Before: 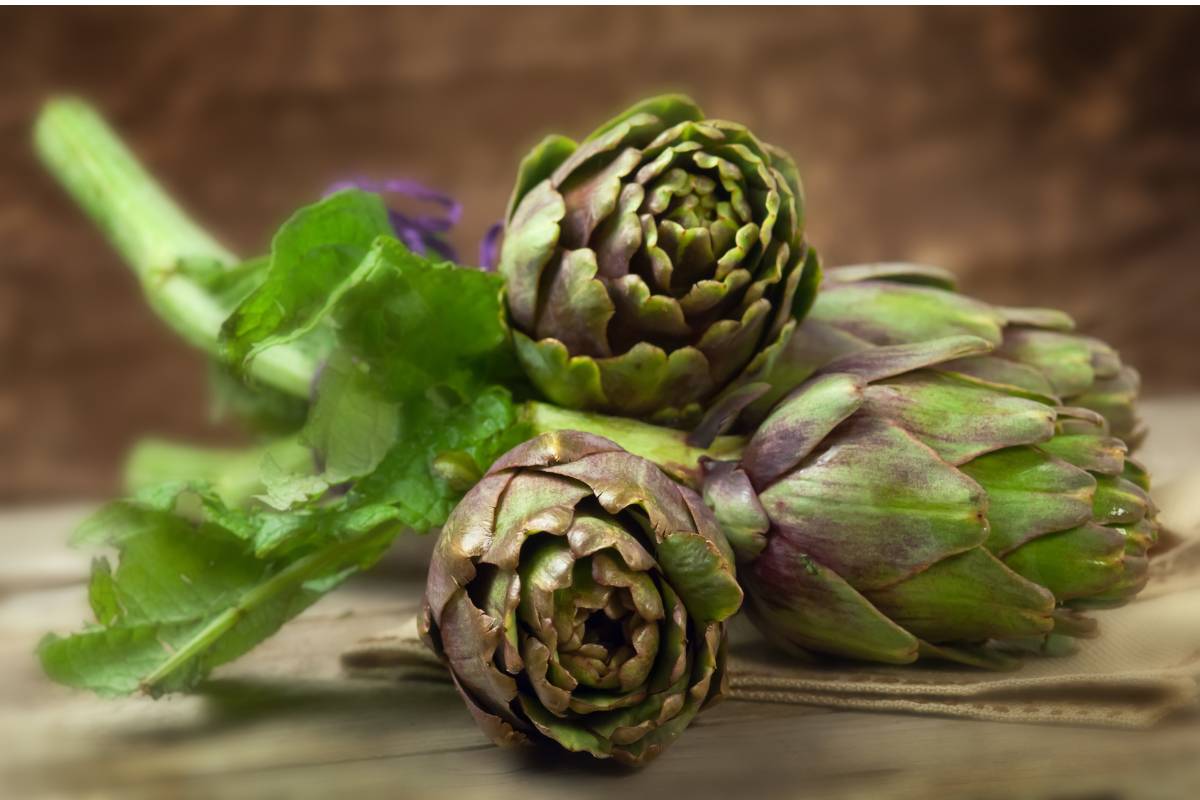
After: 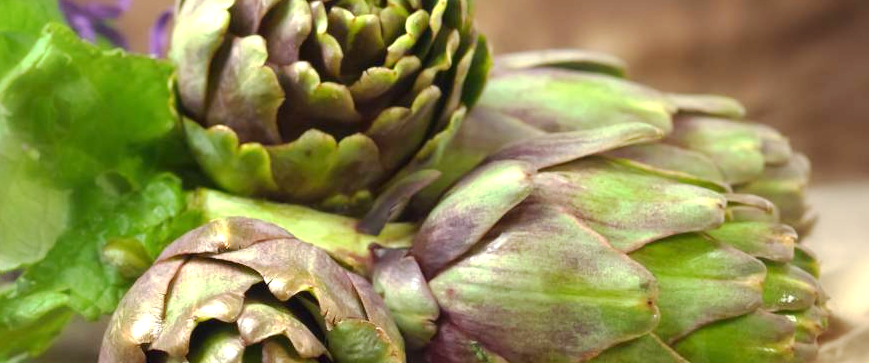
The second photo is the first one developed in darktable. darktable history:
exposure: black level correction 0, exposure 0.697 EV, compensate highlight preservation false
crop and rotate: left 27.53%, top 26.865%, bottom 27.74%
base curve: curves: ch0 [(0, 0) (0.262, 0.32) (0.722, 0.705) (1, 1)], preserve colors none
